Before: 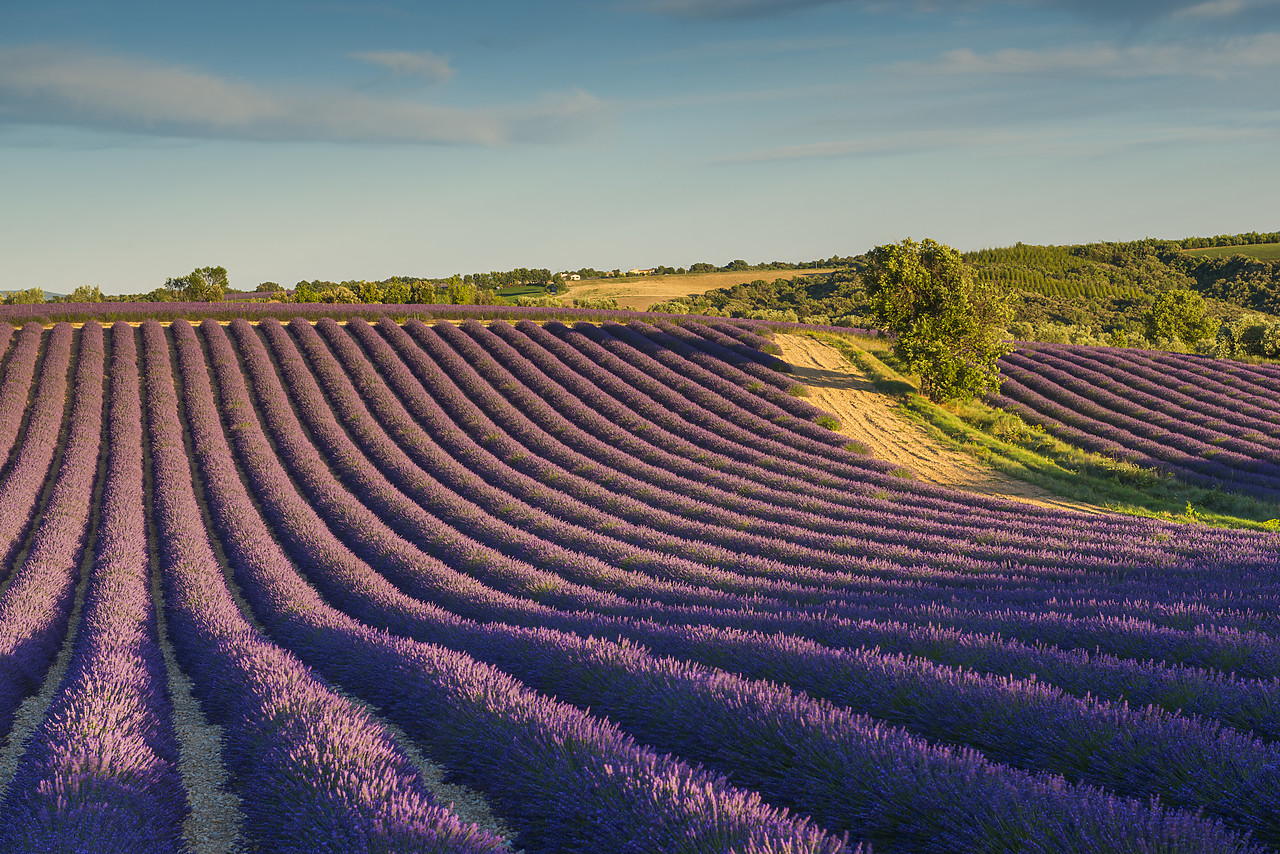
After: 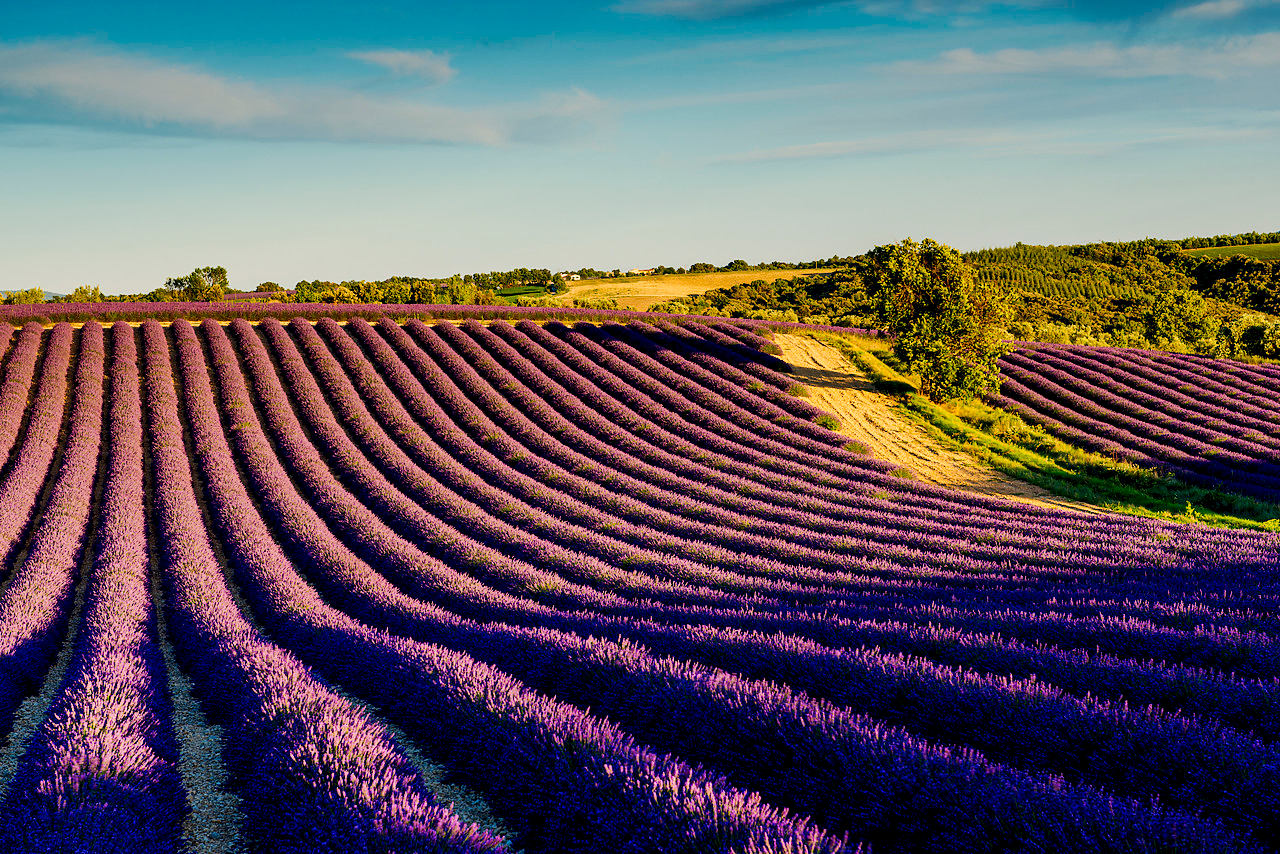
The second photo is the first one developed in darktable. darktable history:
tone curve: curves: ch0 [(0, 0) (0.003, 0.031) (0.011, 0.033) (0.025, 0.036) (0.044, 0.045) (0.069, 0.06) (0.1, 0.079) (0.136, 0.109) (0.177, 0.15) (0.224, 0.192) (0.277, 0.262) (0.335, 0.347) (0.399, 0.433) (0.468, 0.528) (0.543, 0.624) (0.623, 0.705) (0.709, 0.788) (0.801, 0.865) (0.898, 0.933) (1, 1)], preserve colors none
exposure: black level correction 0.029, exposure -0.073 EV, compensate highlight preservation false
